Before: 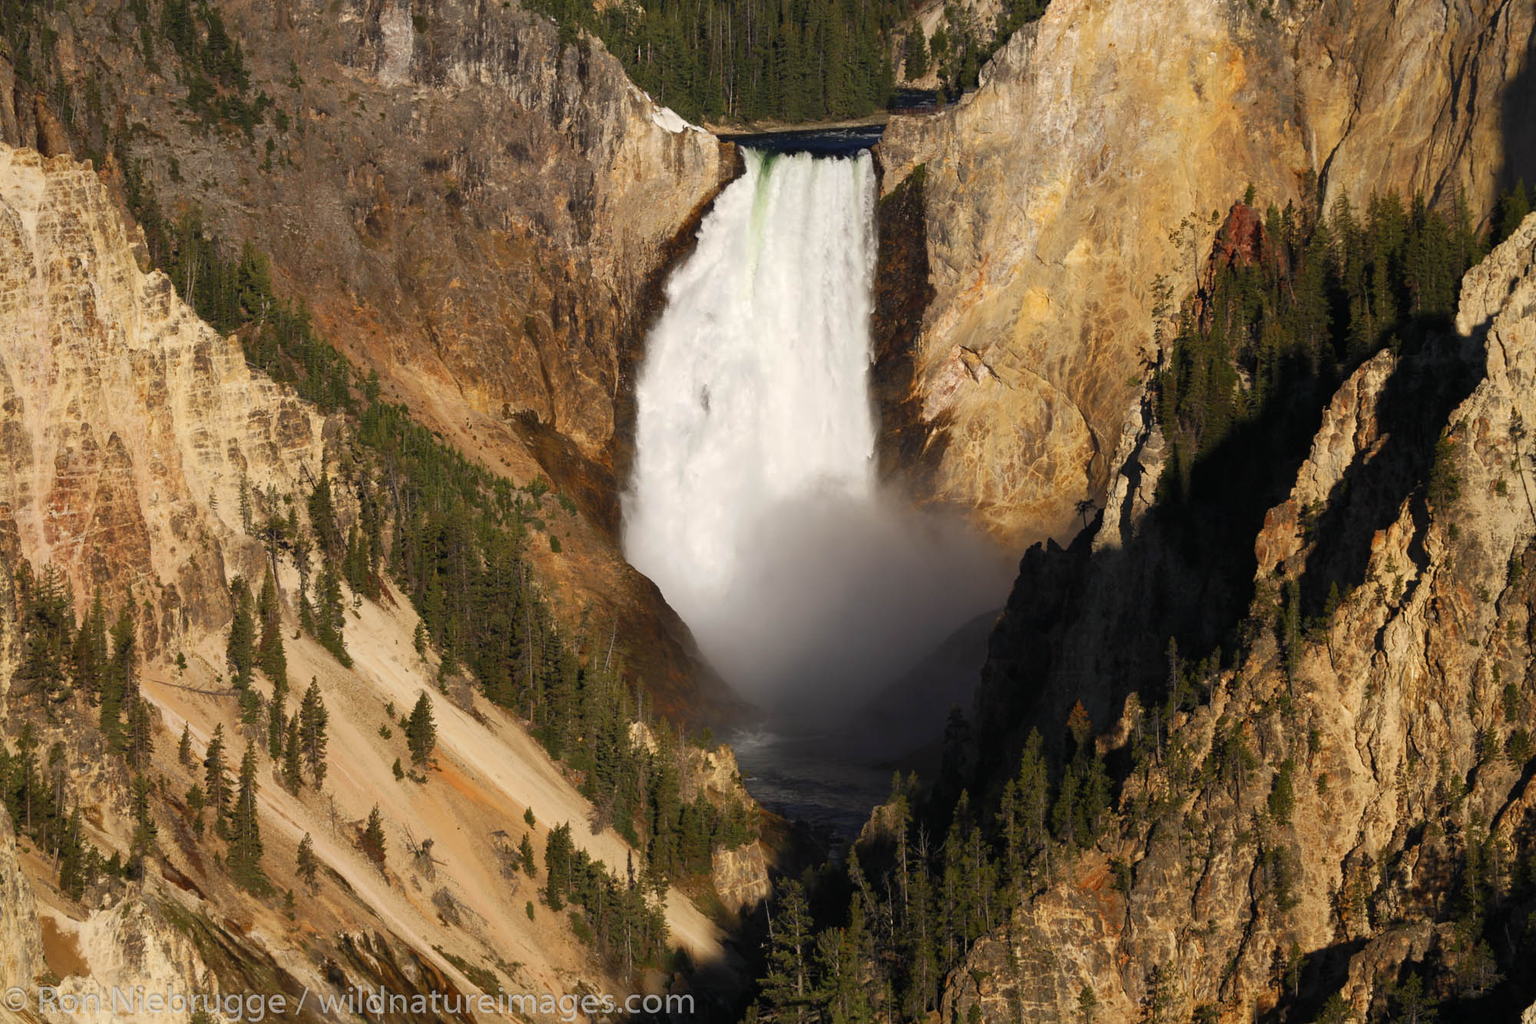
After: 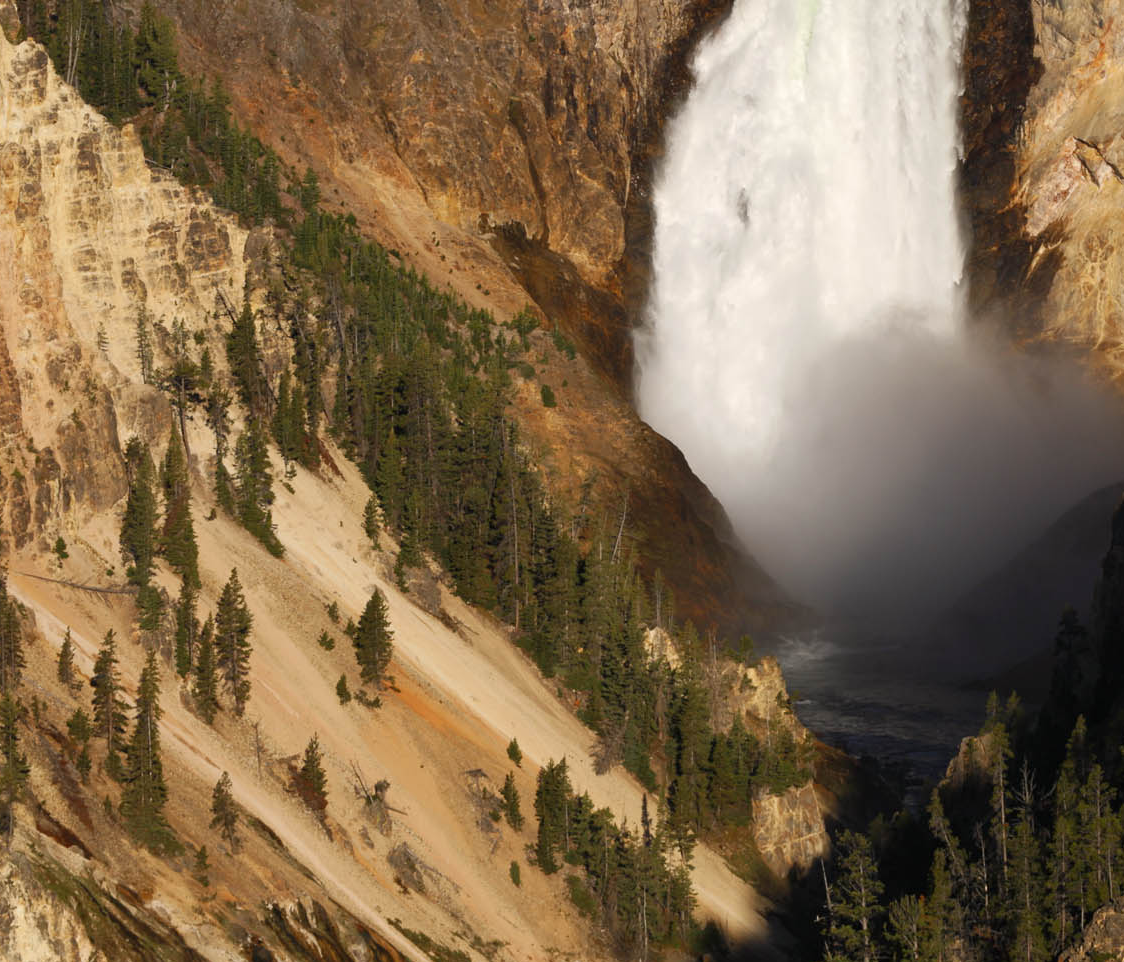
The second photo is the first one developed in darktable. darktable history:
crop: left 8.755%, top 23.456%, right 35.01%, bottom 4.365%
